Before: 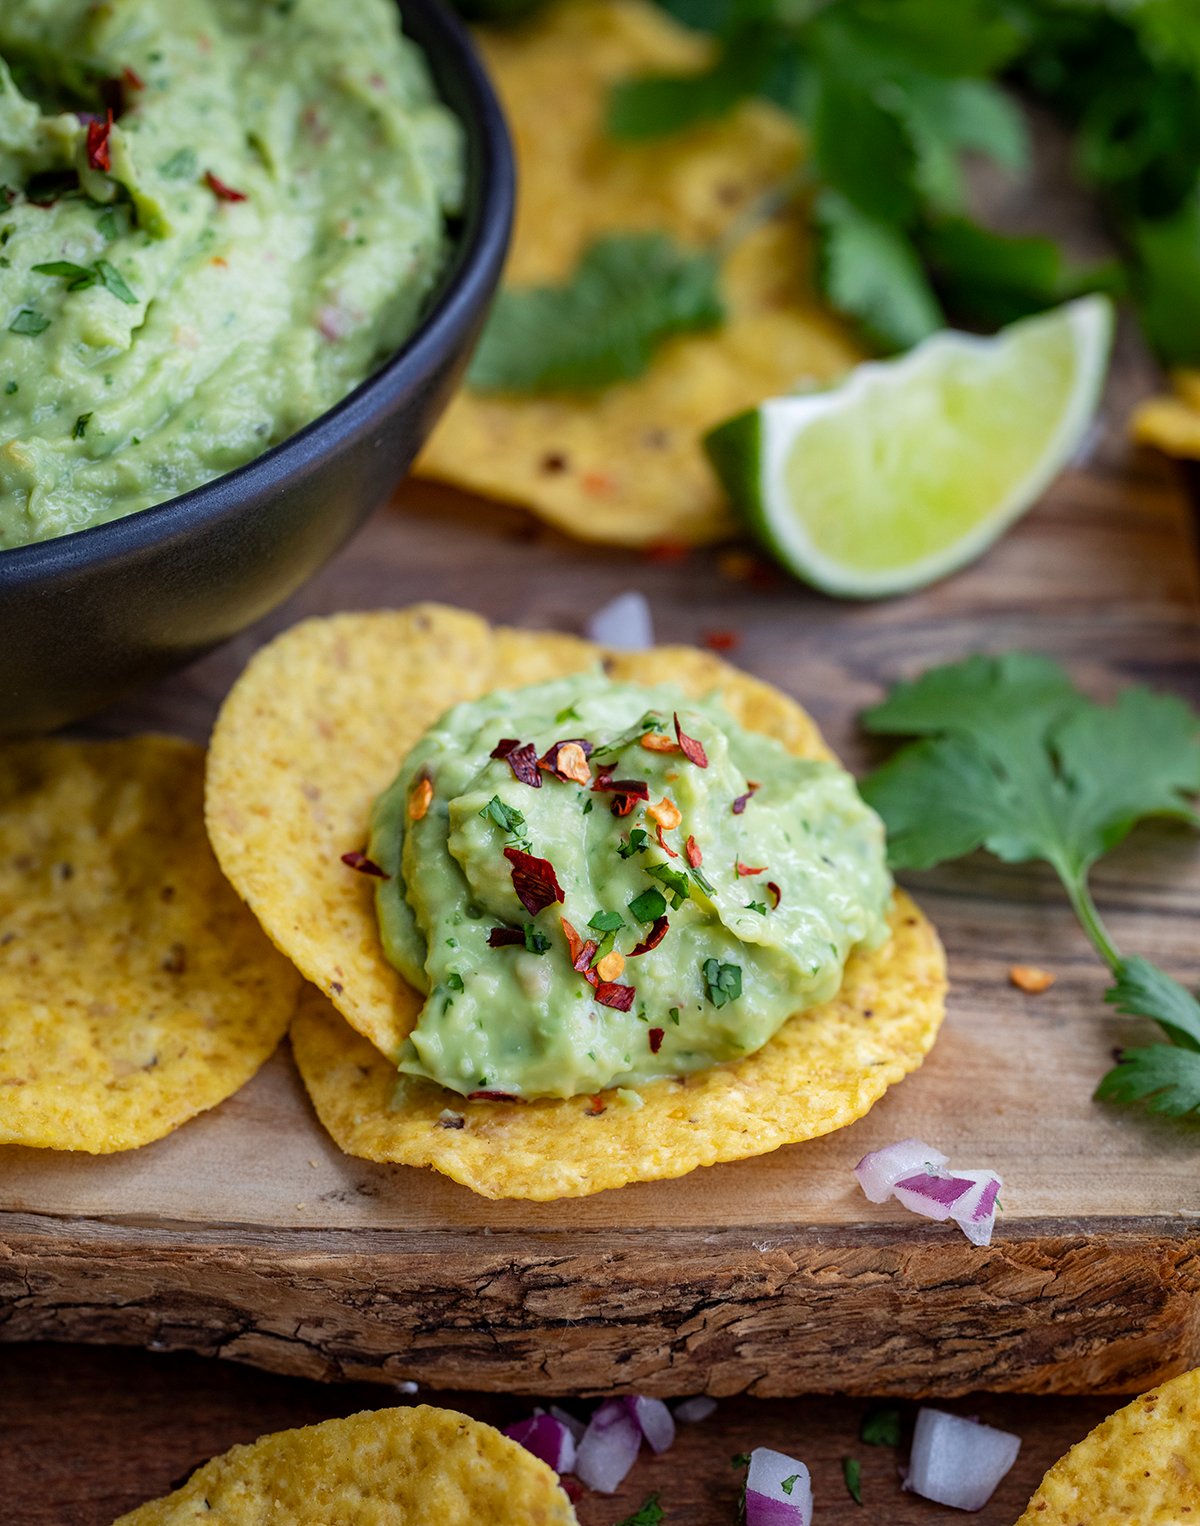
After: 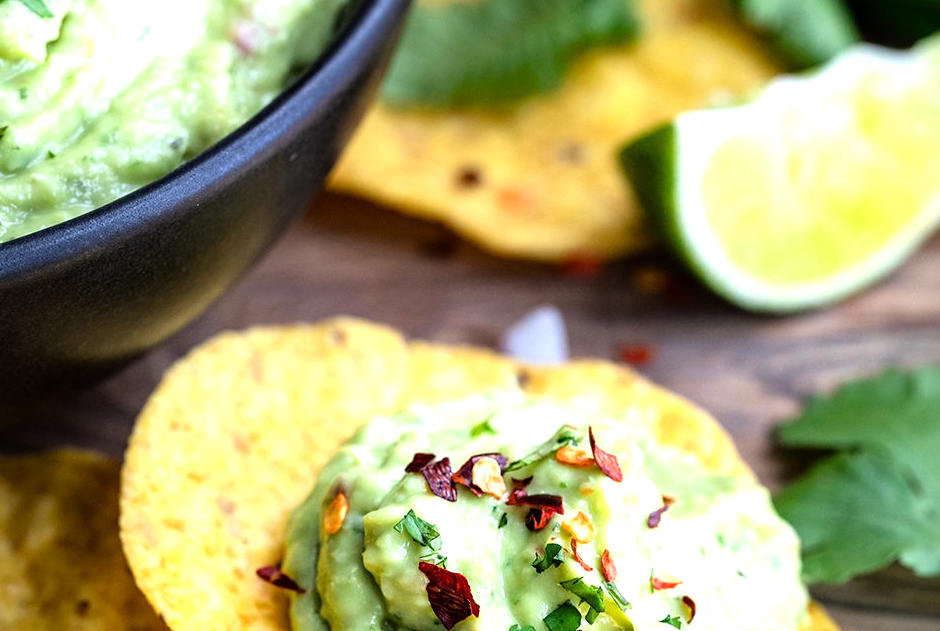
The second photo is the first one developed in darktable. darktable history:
crop: left 7.156%, top 18.763%, right 14.489%, bottom 39.872%
tone equalizer: -8 EV -1.07 EV, -7 EV -0.995 EV, -6 EV -0.862 EV, -5 EV -0.547 EV, -3 EV 0.559 EV, -2 EV 0.866 EV, -1 EV 0.998 EV, +0 EV 1.07 EV, mask exposure compensation -0.514 EV
